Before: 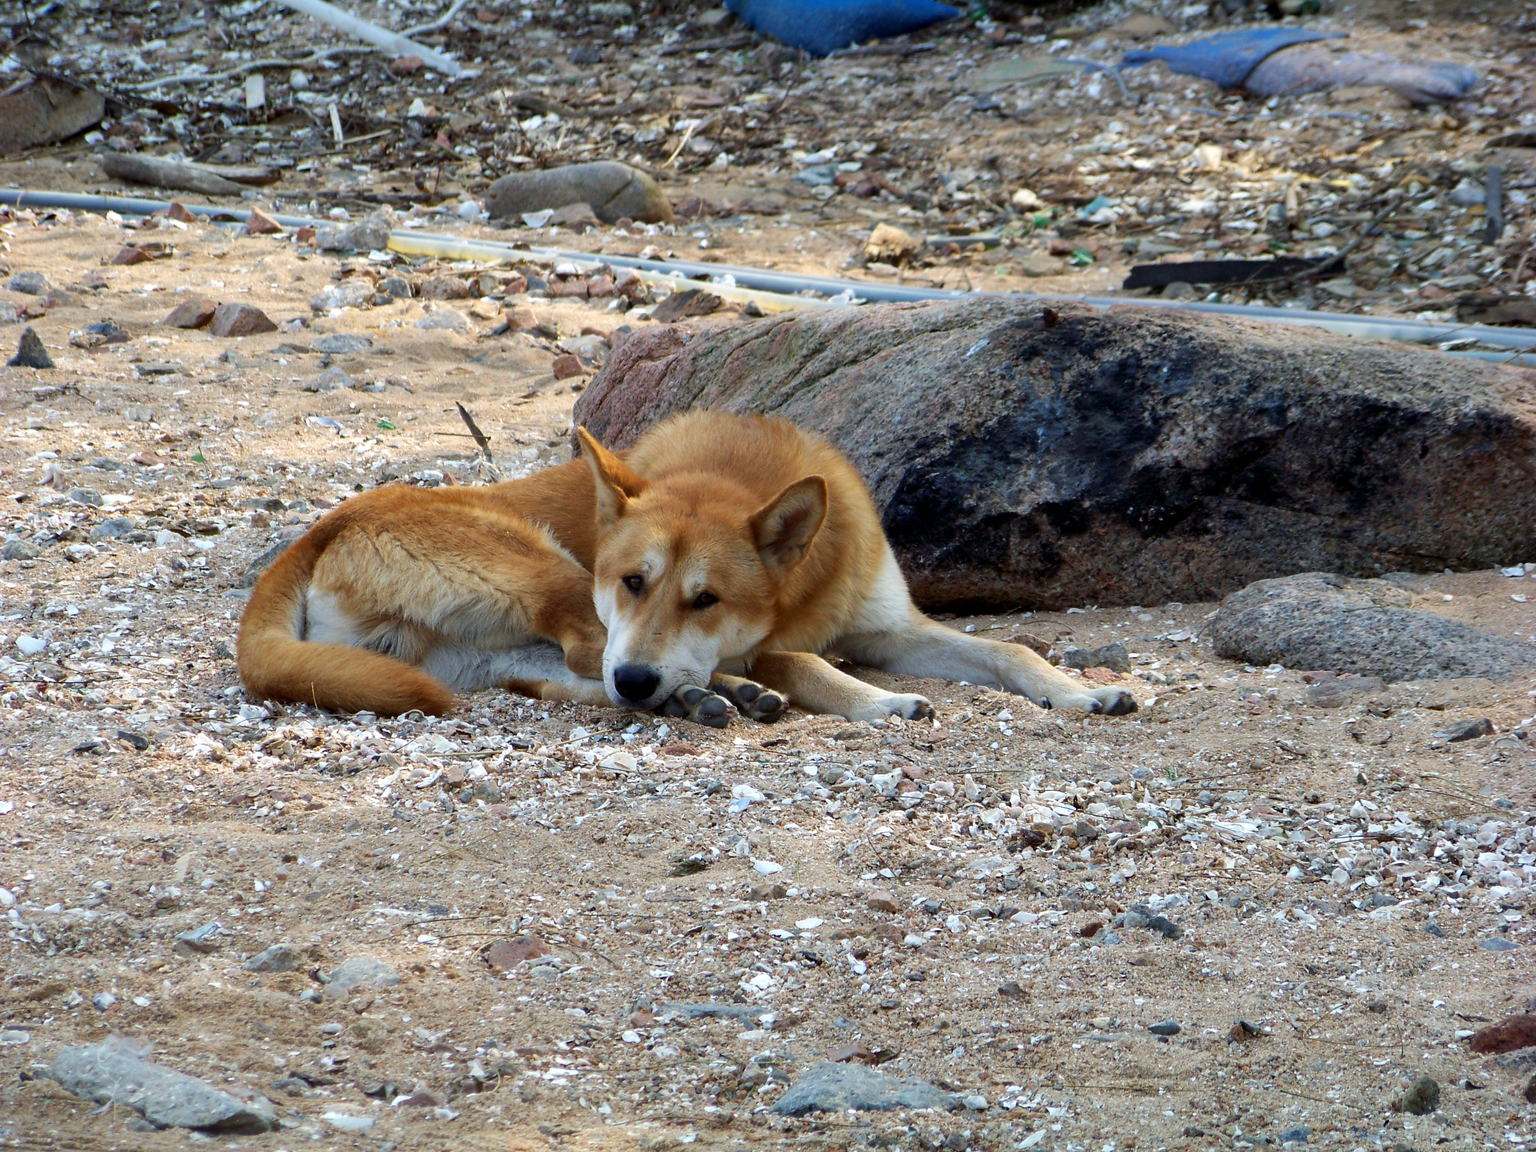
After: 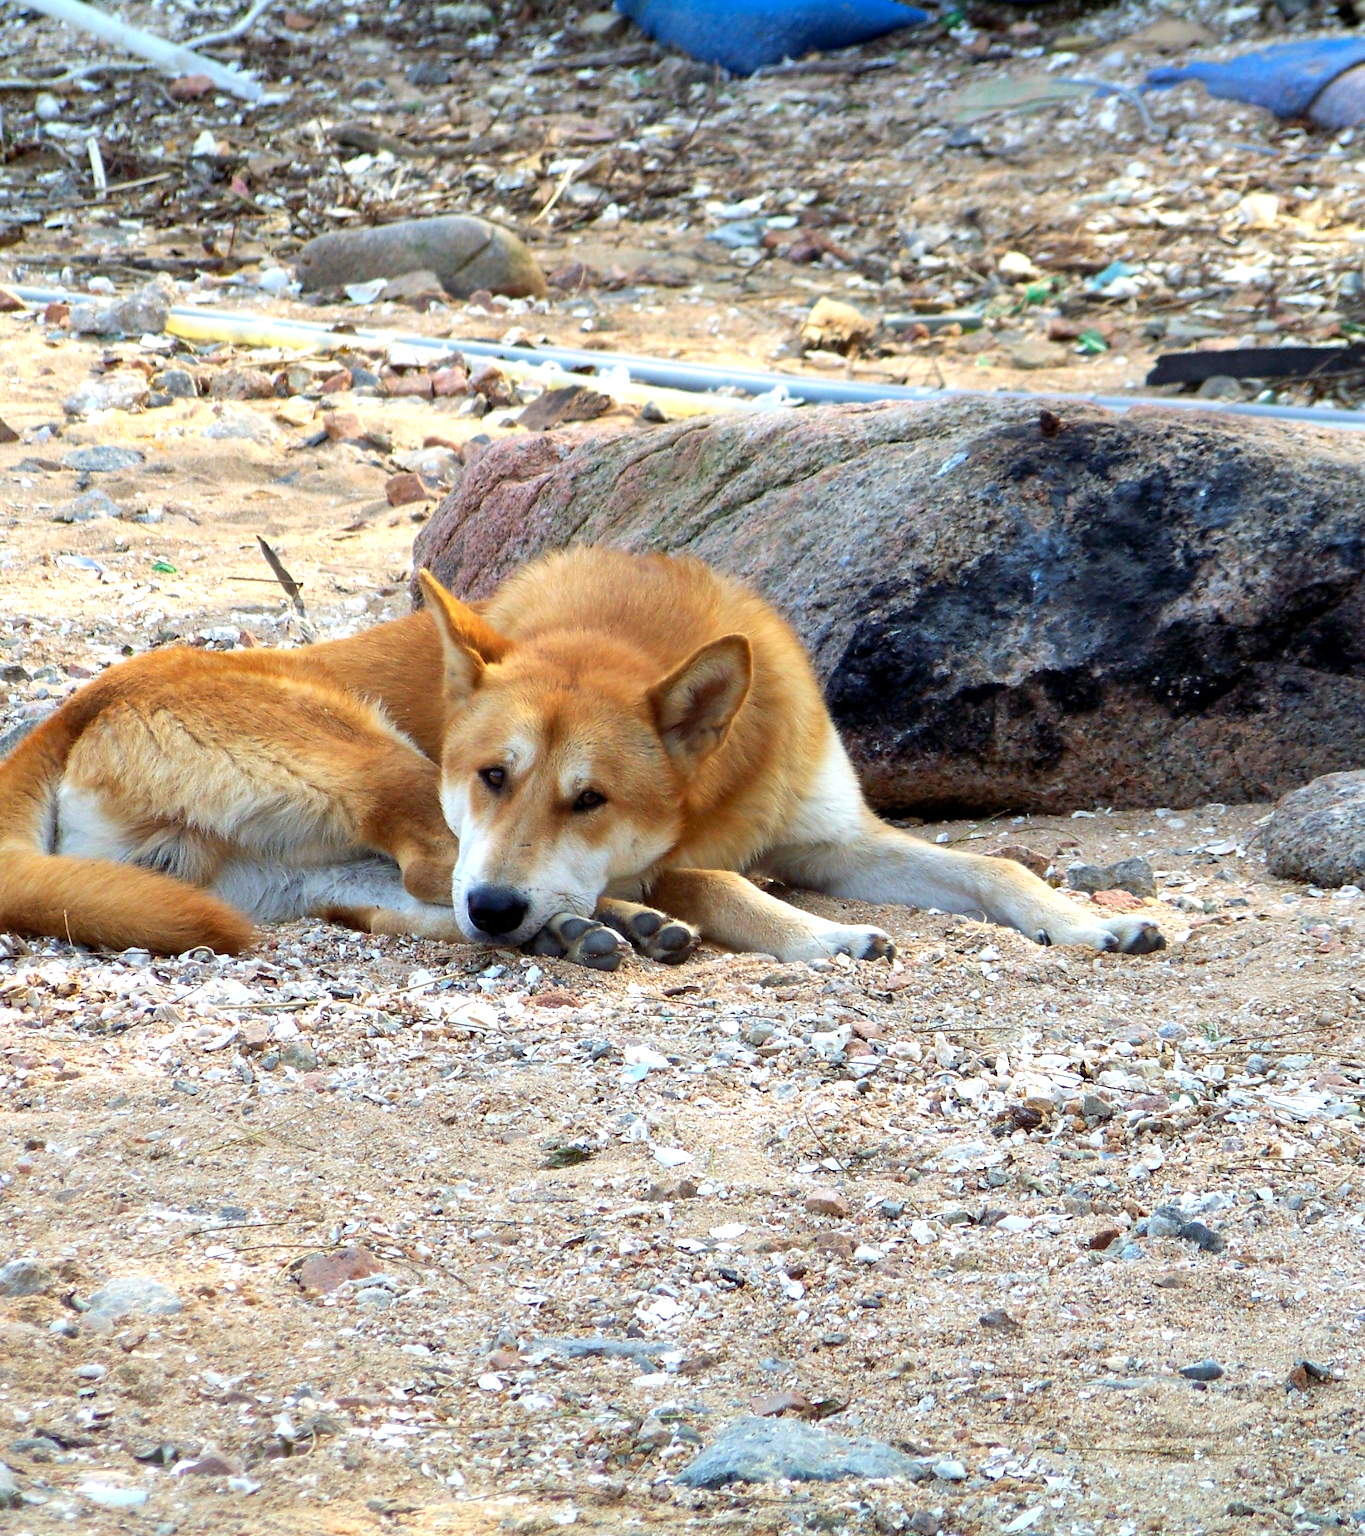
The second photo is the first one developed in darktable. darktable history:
crop: left 17.177%, right 16.107%
exposure: exposure 0.611 EV, compensate highlight preservation false
contrast brightness saturation: contrast 0.028, brightness 0.056, saturation 0.132
